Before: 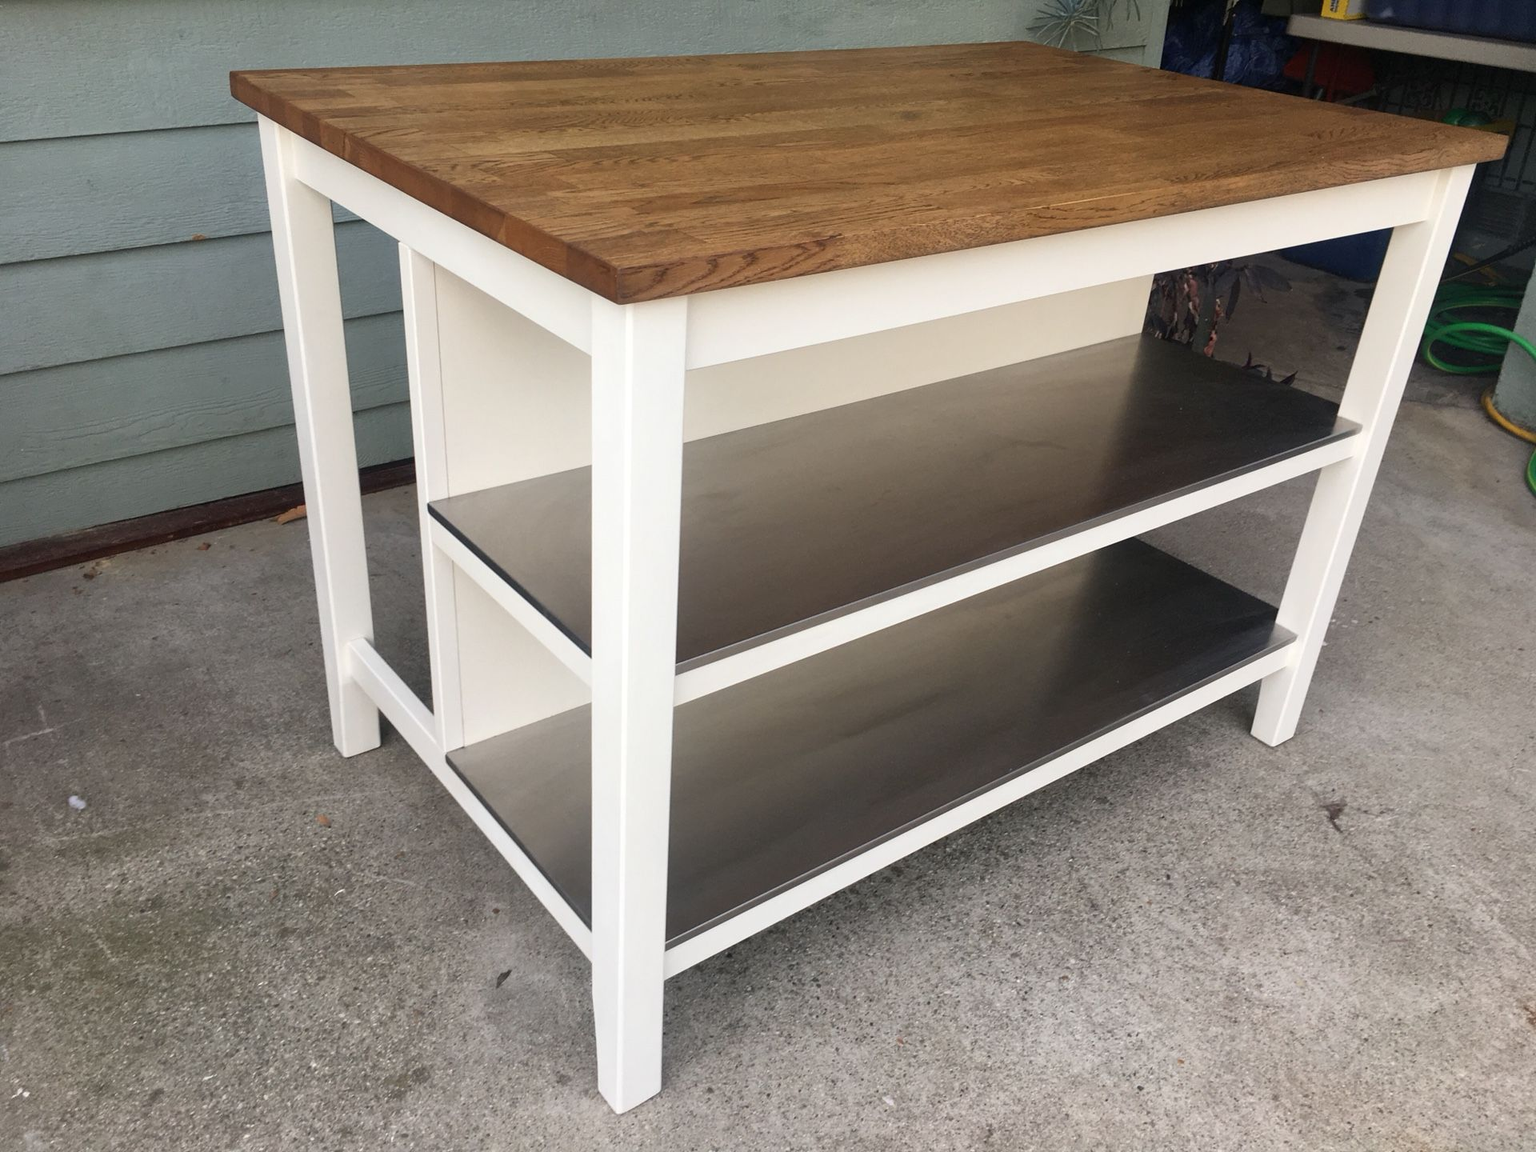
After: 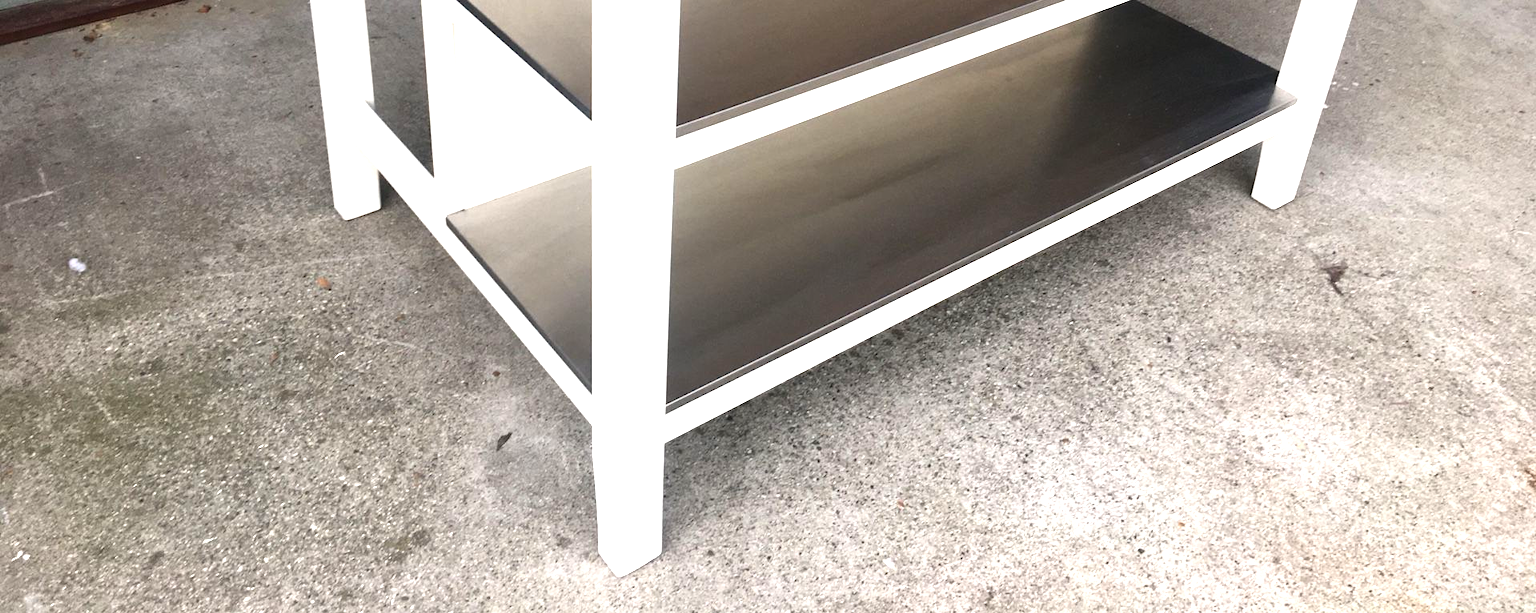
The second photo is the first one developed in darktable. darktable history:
contrast brightness saturation: contrast 0.065, brightness -0.133, saturation 0.053
exposure: black level correction -0.002, exposure 1.11 EV, compensate exposure bias true, compensate highlight preservation false
crop and rotate: top 46.667%, right 0.022%
